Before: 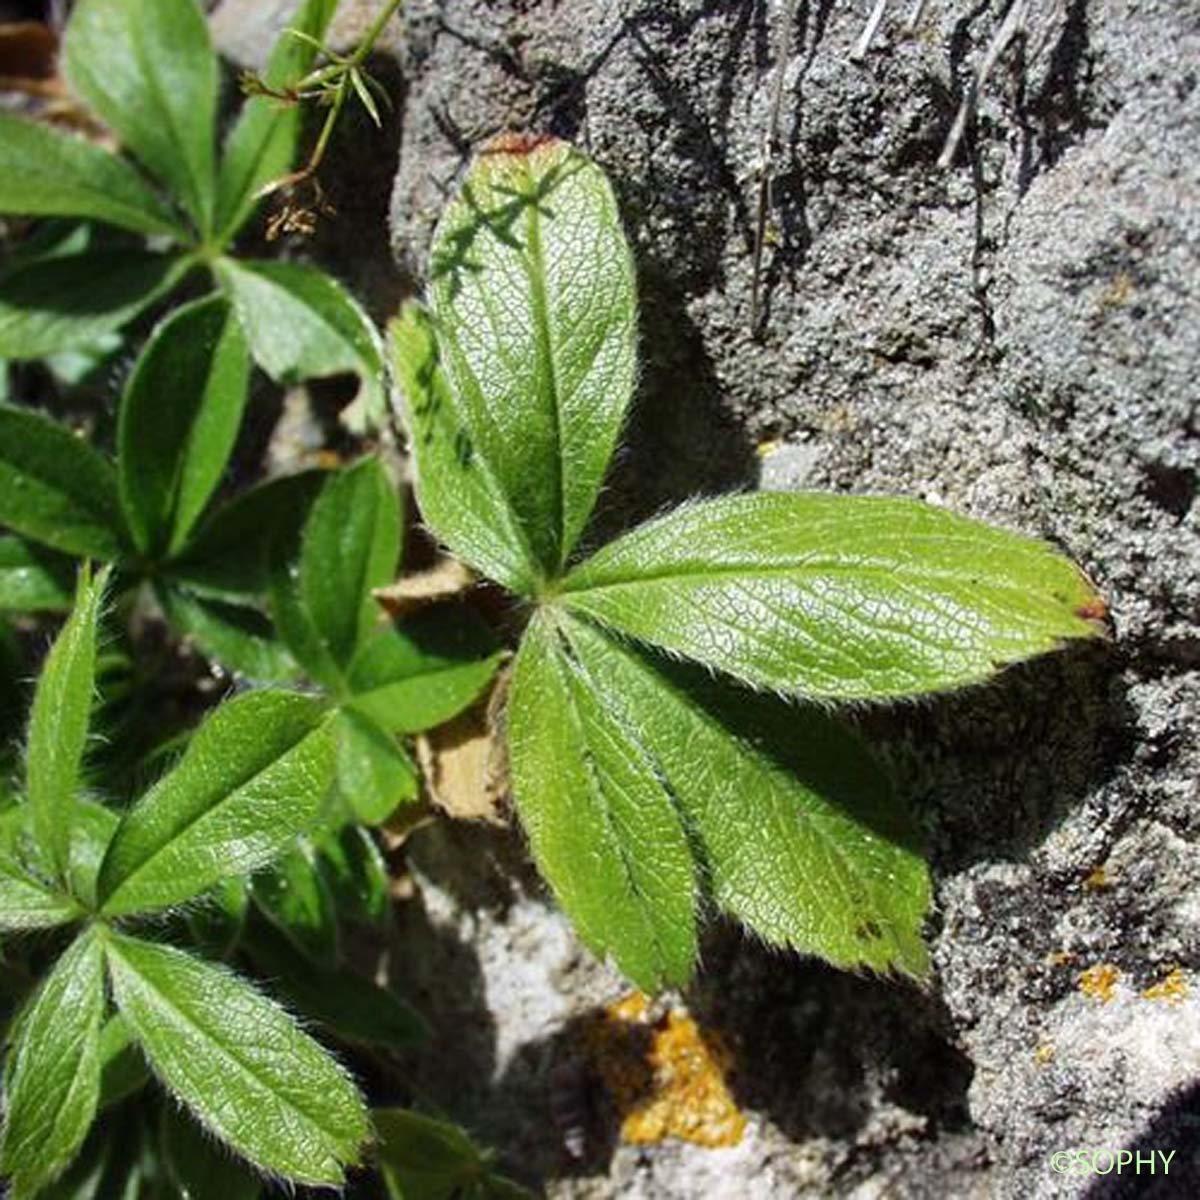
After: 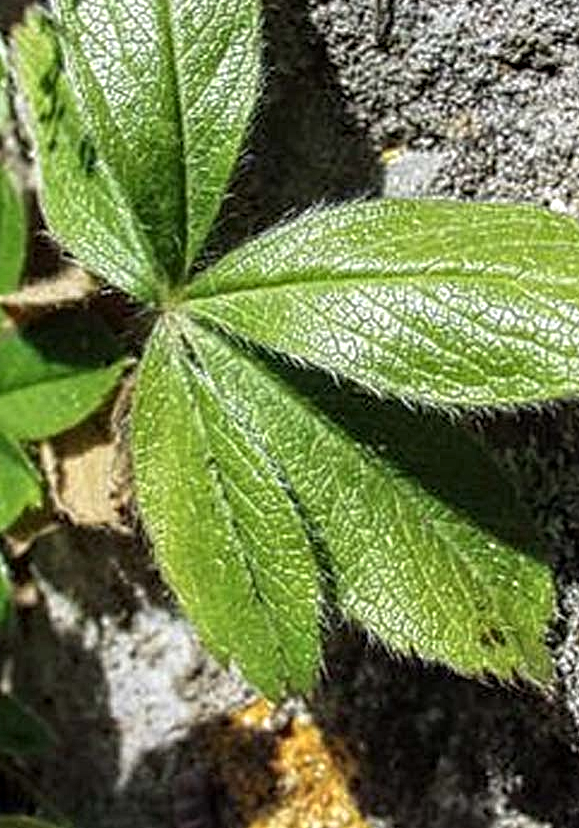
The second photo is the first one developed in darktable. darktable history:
crop: left 31.381%, top 24.448%, right 20.365%, bottom 6.519%
local contrast: on, module defaults
color zones: curves: ch0 [(0, 0.558) (0.143, 0.559) (0.286, 0.529) (0.429, 0.505) (0.571, 0.5) (0.714, 0.5) (0.857, 0.5) (1, 0.558)]; ch1 [(0, 0.469) (0.01, 0.469) (0.12, 0.446) (0.248, 0.469) (0.5, 0.5) (0.748, 0.5) (0.99, 0.469) (1, 0.469)]
contrast equalizer: y [[0.5, 0.5, 0.5, 0.539, 0.64, 0.611], [0.5 ×6], [0.5 ×6], [0 ×6], [0 ×6]]
